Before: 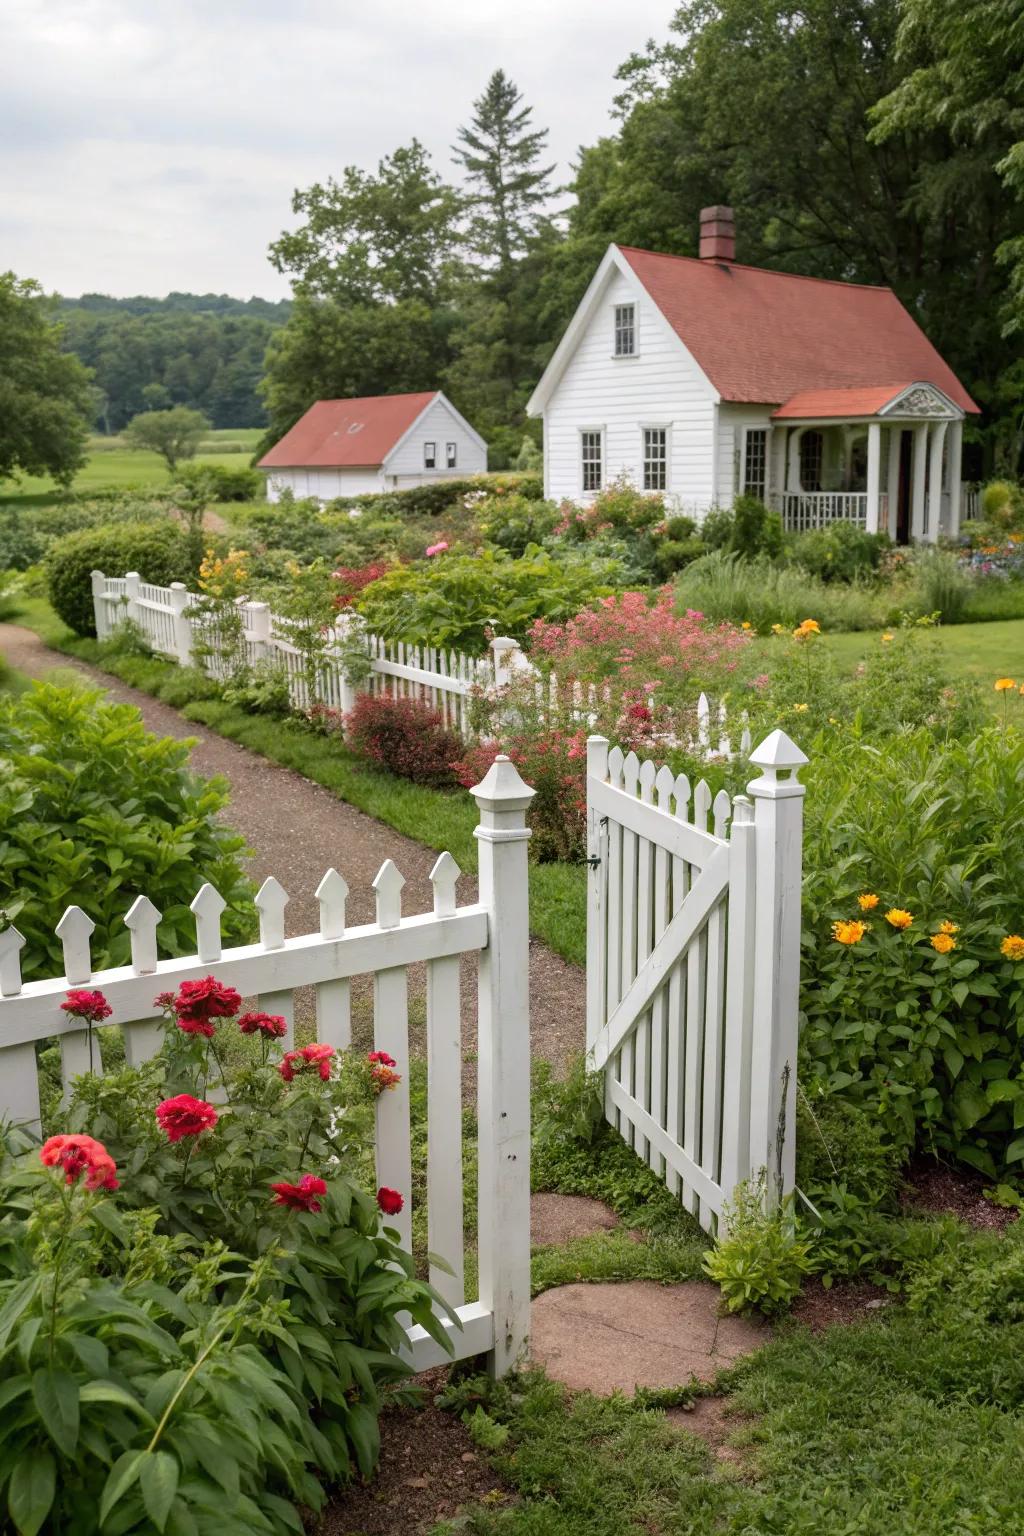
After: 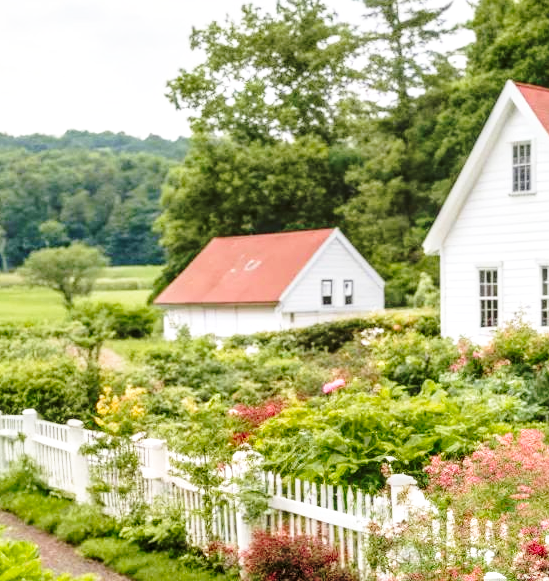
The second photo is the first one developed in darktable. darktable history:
crop: left 10.121%, top 10.631%, right 36.218%, bottom 51.526%
velvia: on, module defaults
base curve: curves: ch0 [(0, 0) (0.032, 0.037) (0.105, 0.228) (0.435, 0.76) (0.856, 0.983) (1, 1)], preserve colors none
local contrast: on, module defaults
